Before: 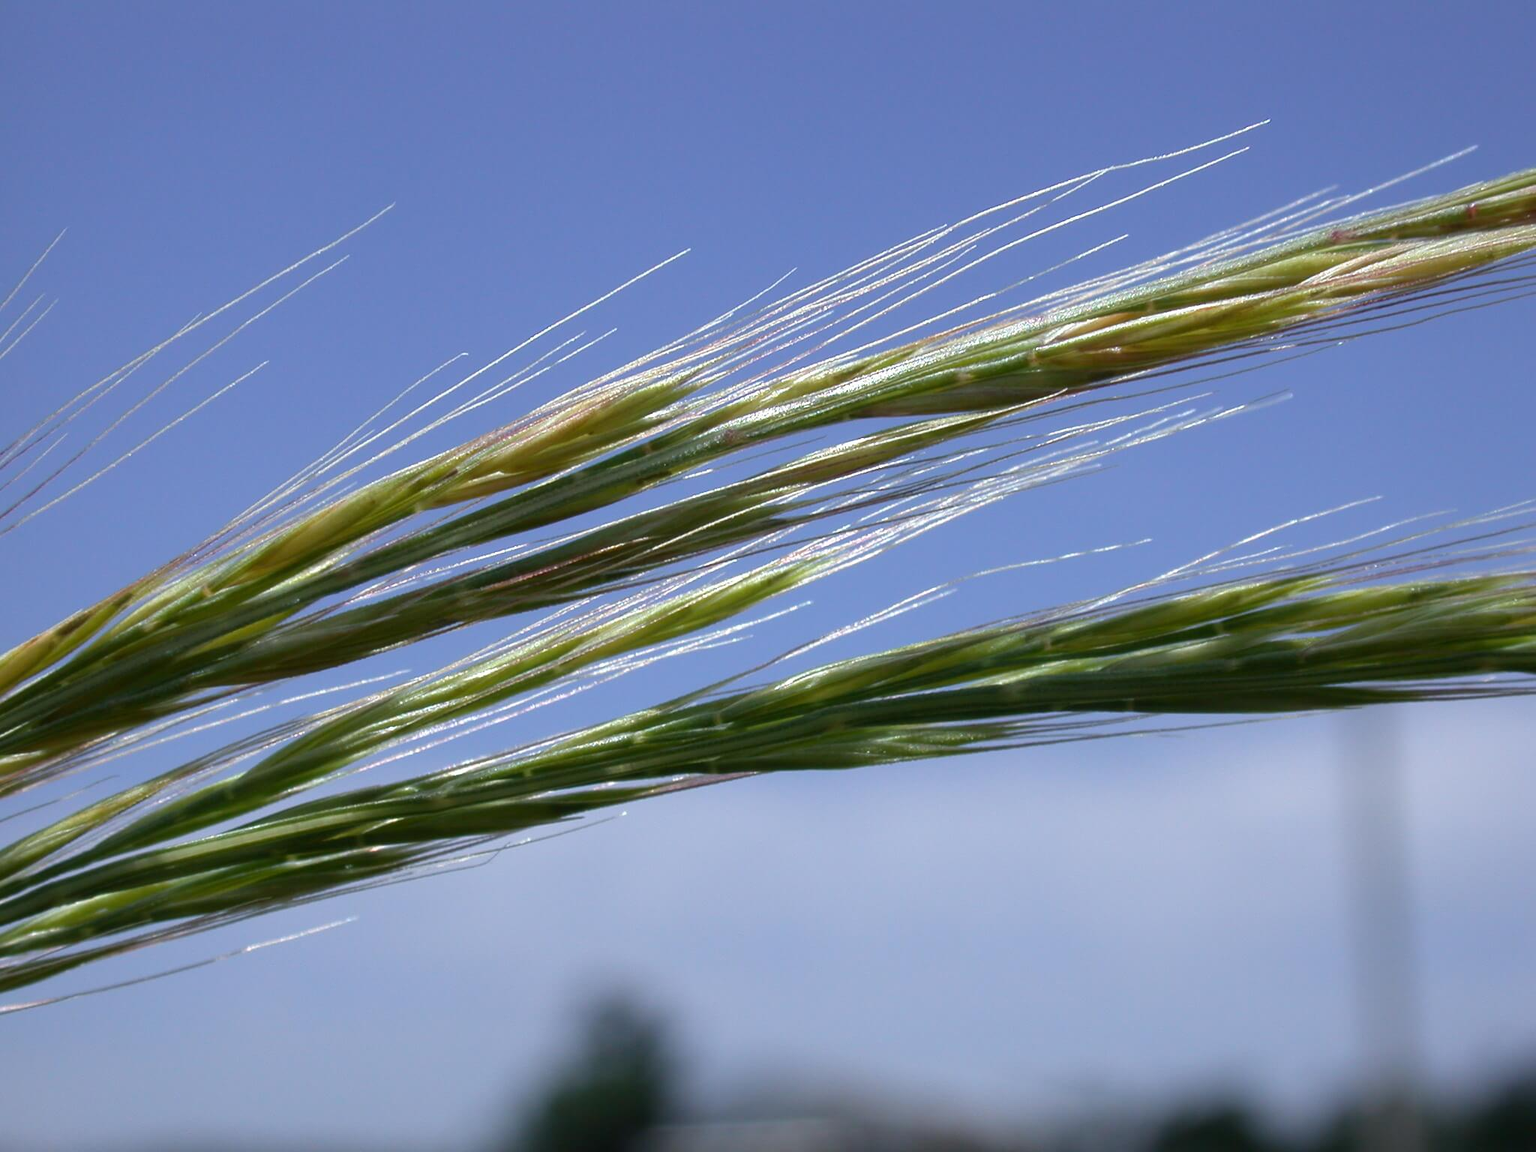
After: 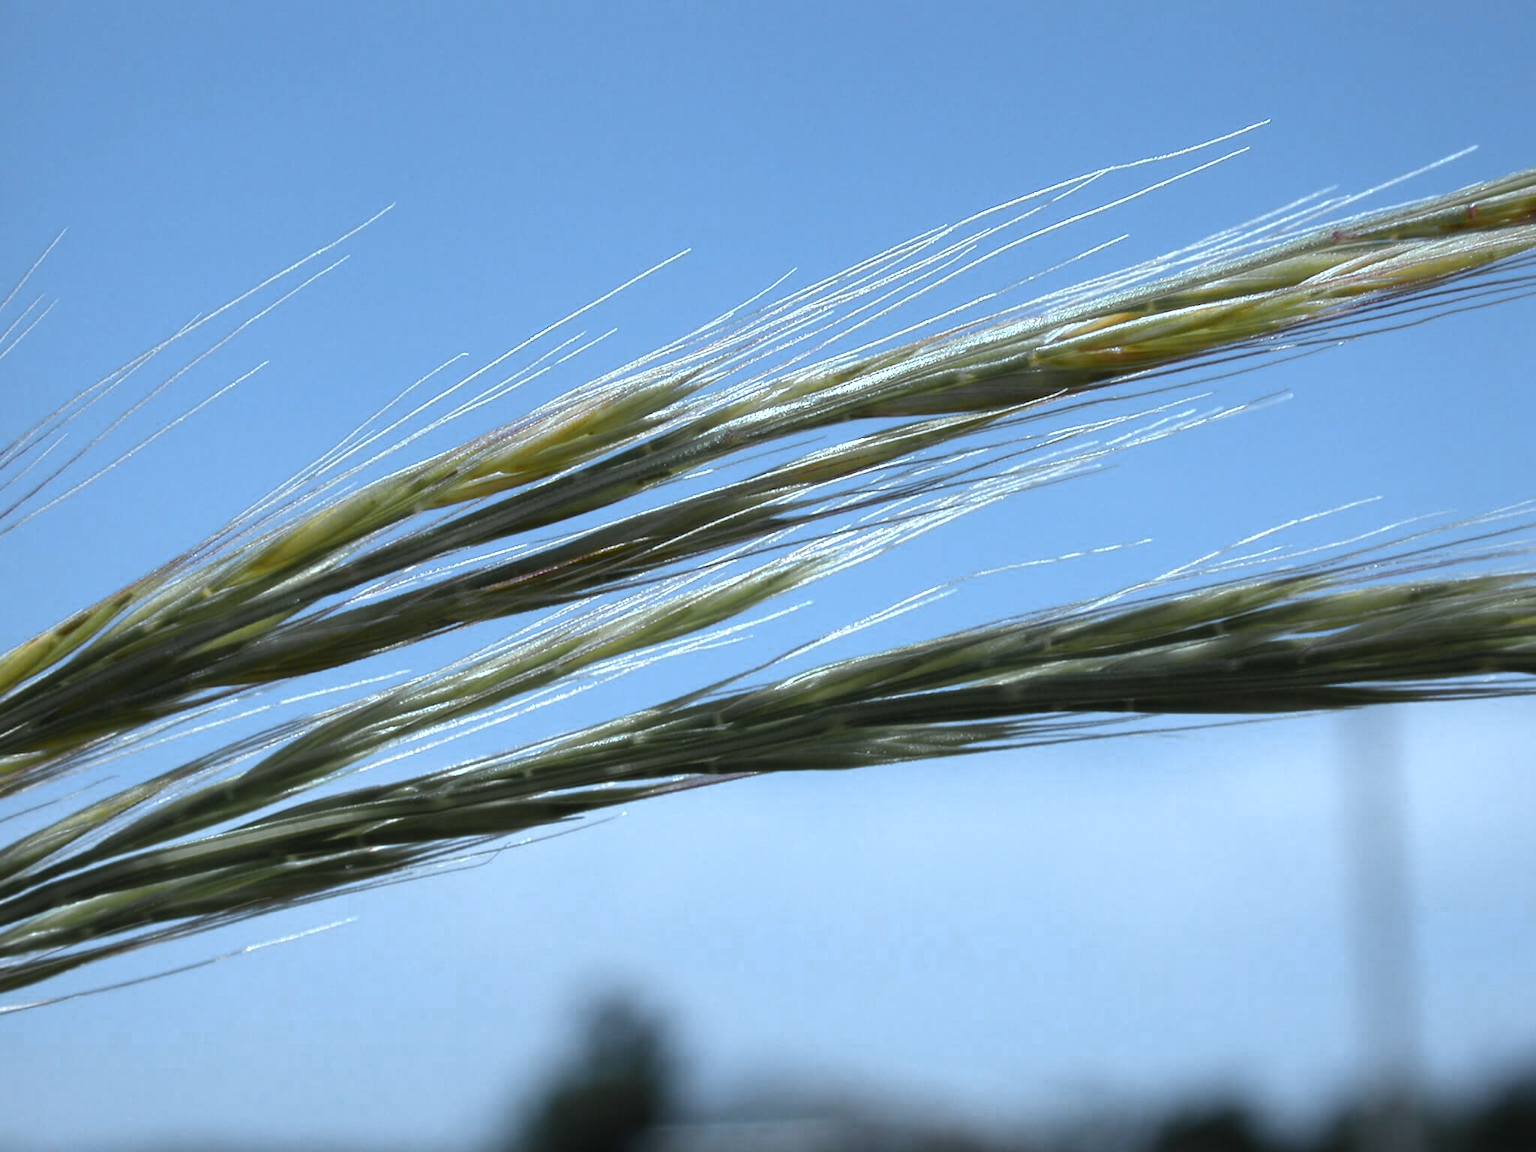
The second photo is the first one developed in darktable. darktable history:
color correction: highlights a* -11.71, highlights b* -15.58
color zones: curves: ch0 [(0.004, 0.306) (0.107, 0.448) (0.252, 0.656) (0.41, 0.398) (0.595, 0.515) (0.768, 0.628)]; ch1 [(0.07, 0.323) (0.151, 0.452) (0.252, 0.608) (0.346, 0.221) (0.463, 0.189) (0.61, 0.368) (0.735, 0.395) (0.921, 0.412)]; ch2 [(0, 0.476) (0.132, 0.512) (0.243, 0.512) (0.397, 0.48) (0.522, 0.376) (0.634, 0.536) (0.761, 0.46)]
